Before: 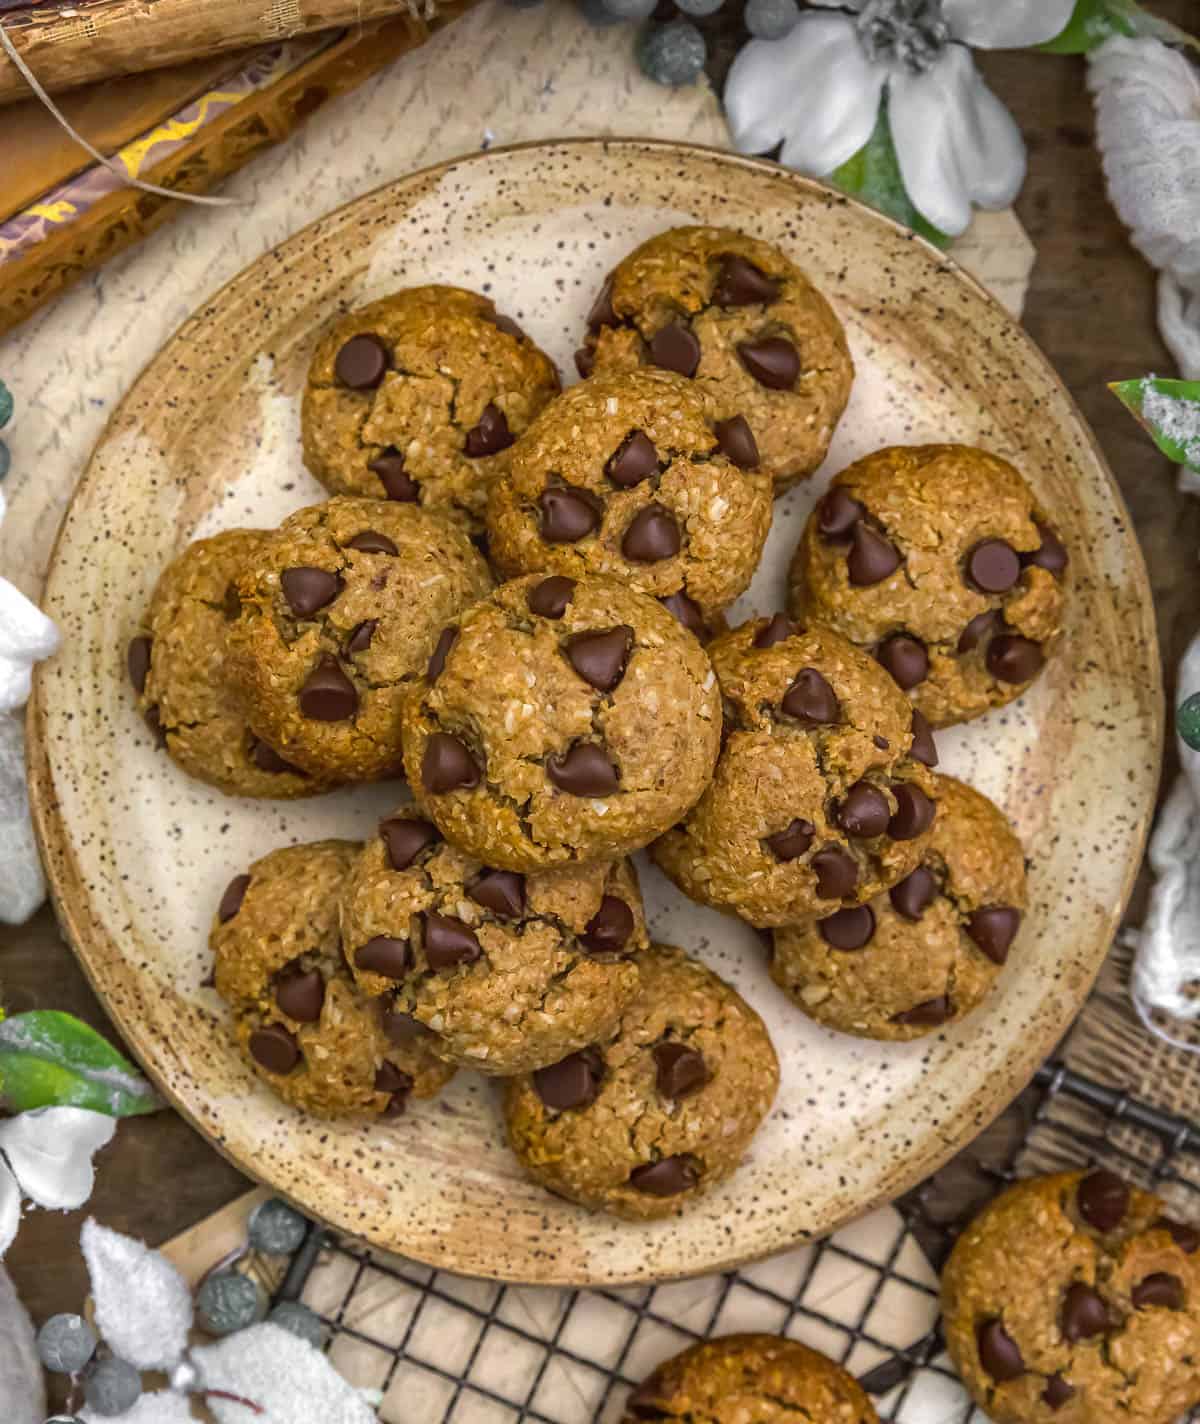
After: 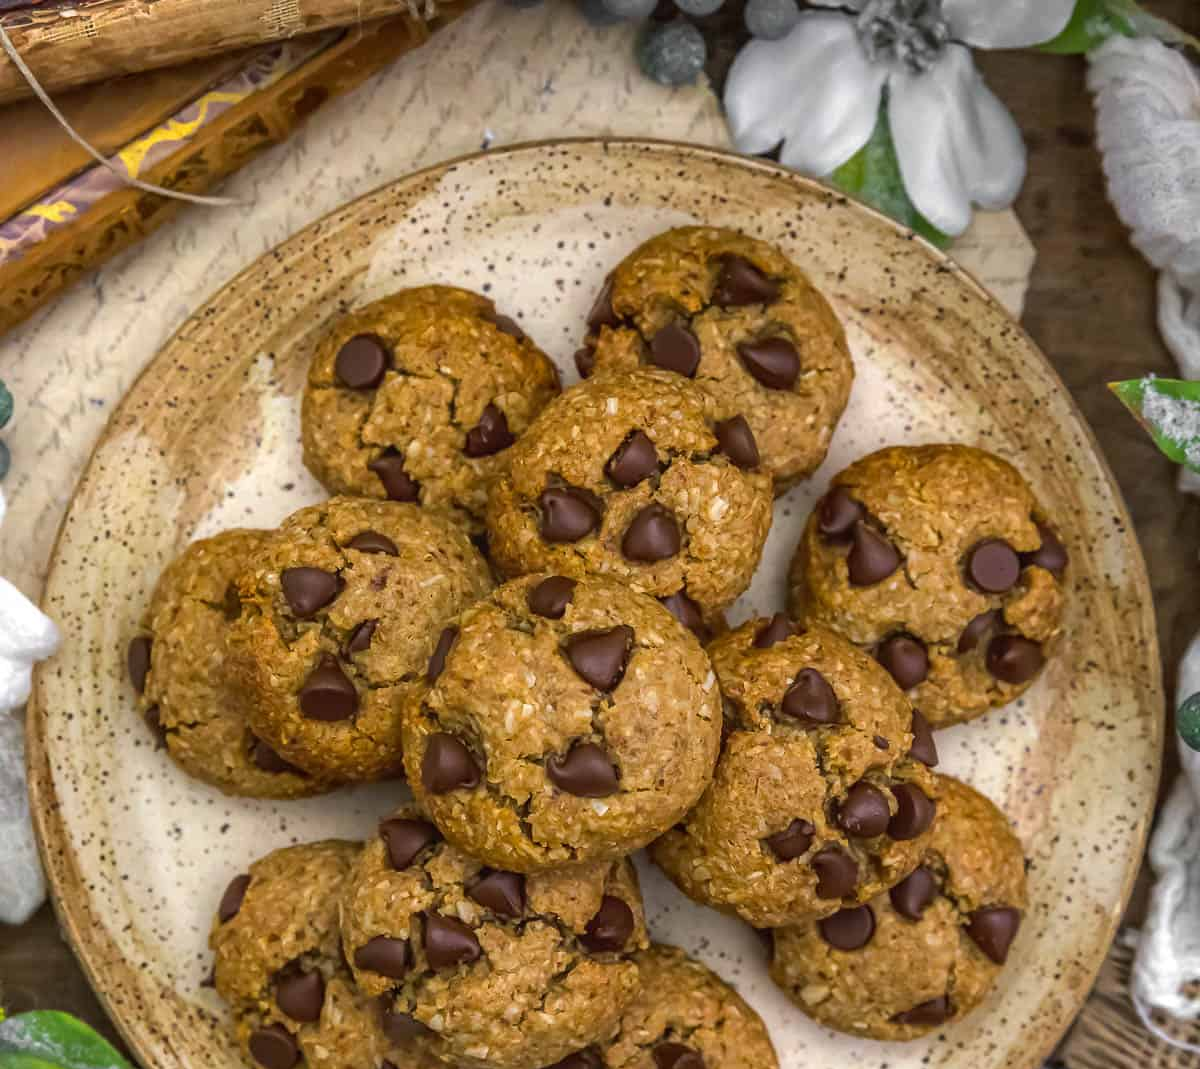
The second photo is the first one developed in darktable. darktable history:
crop: bottom 24.873%
